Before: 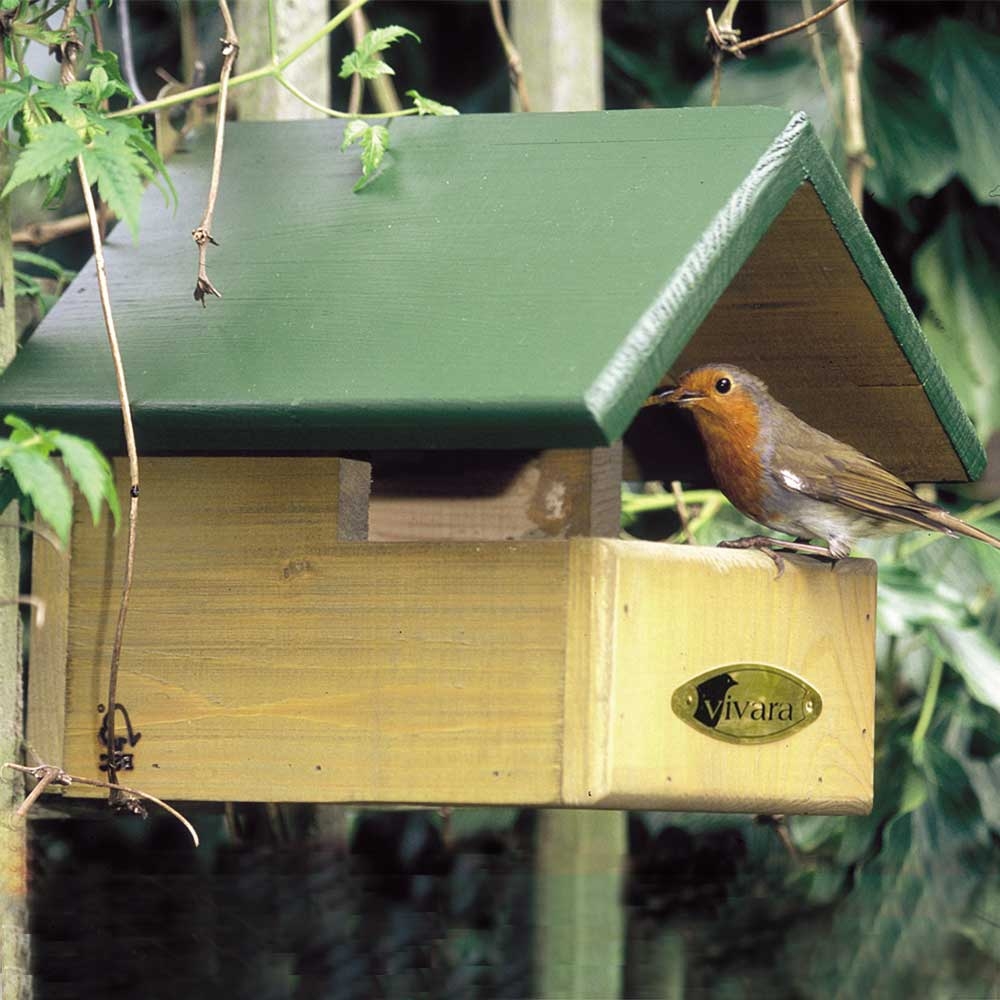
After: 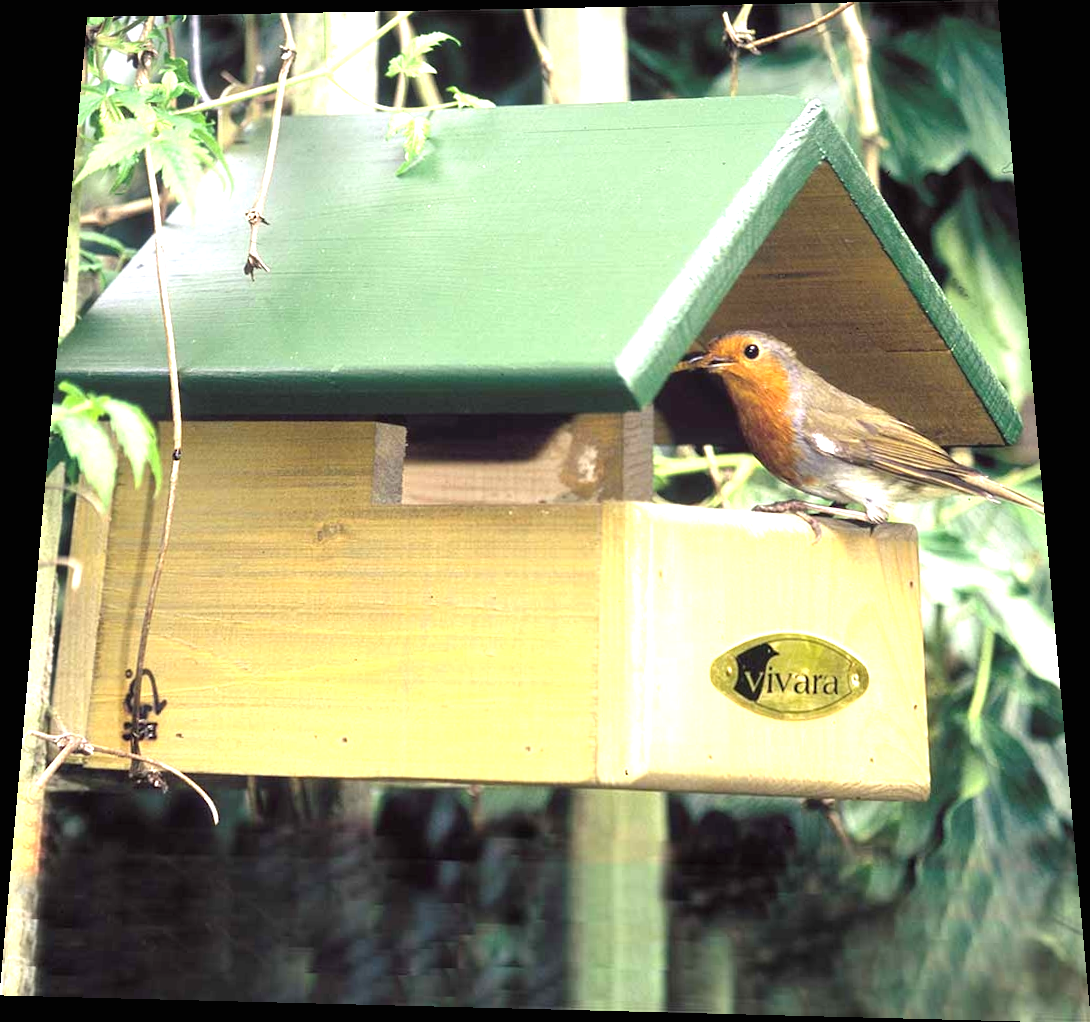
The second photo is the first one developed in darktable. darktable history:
exposure: black level correction 0, exposure 1.173 EV, compensate exposure bias true, compensate highlight preservation false
base curve: curves: ch0 [(0, 0) (0.989, 0.992)], preserve colors none
rotate and perspective: rotation 0.128°, lens shift (vertical) -0.181, lens shift (horizontal) -0.044, shear 0.001, automatic cropping off
